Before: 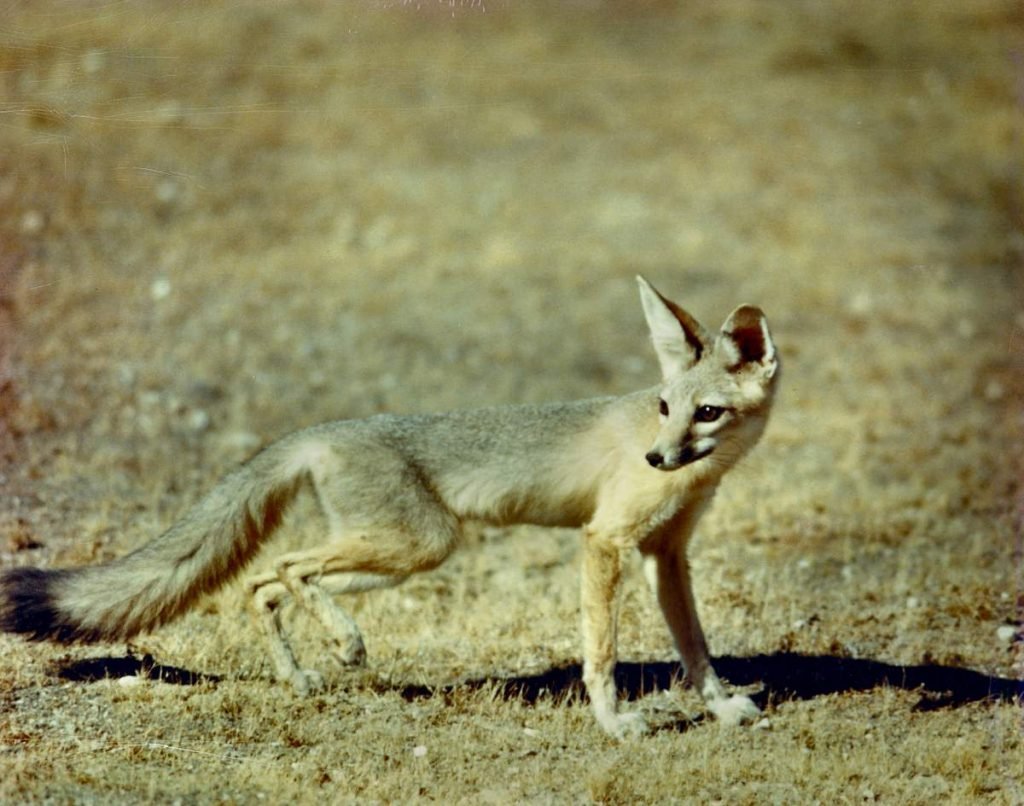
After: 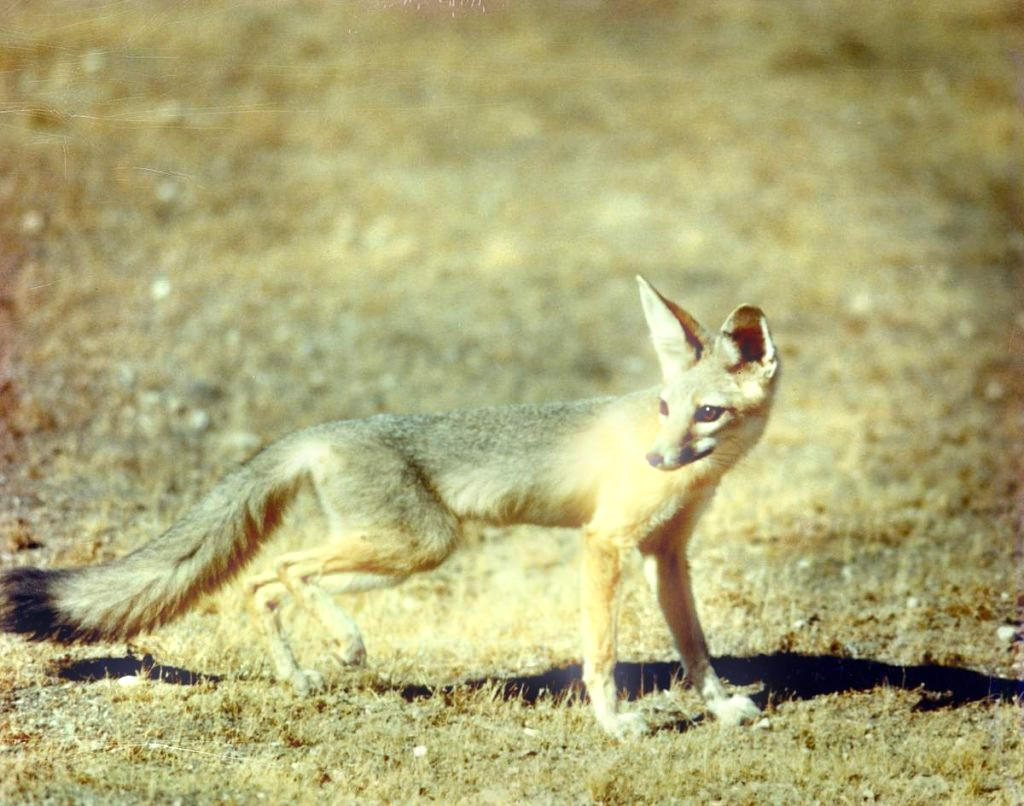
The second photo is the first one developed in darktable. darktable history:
exposure: exposure 0.6 EV, compensate highlight preservation false
bloom: size 5%, threshold 95%, strength 15%
